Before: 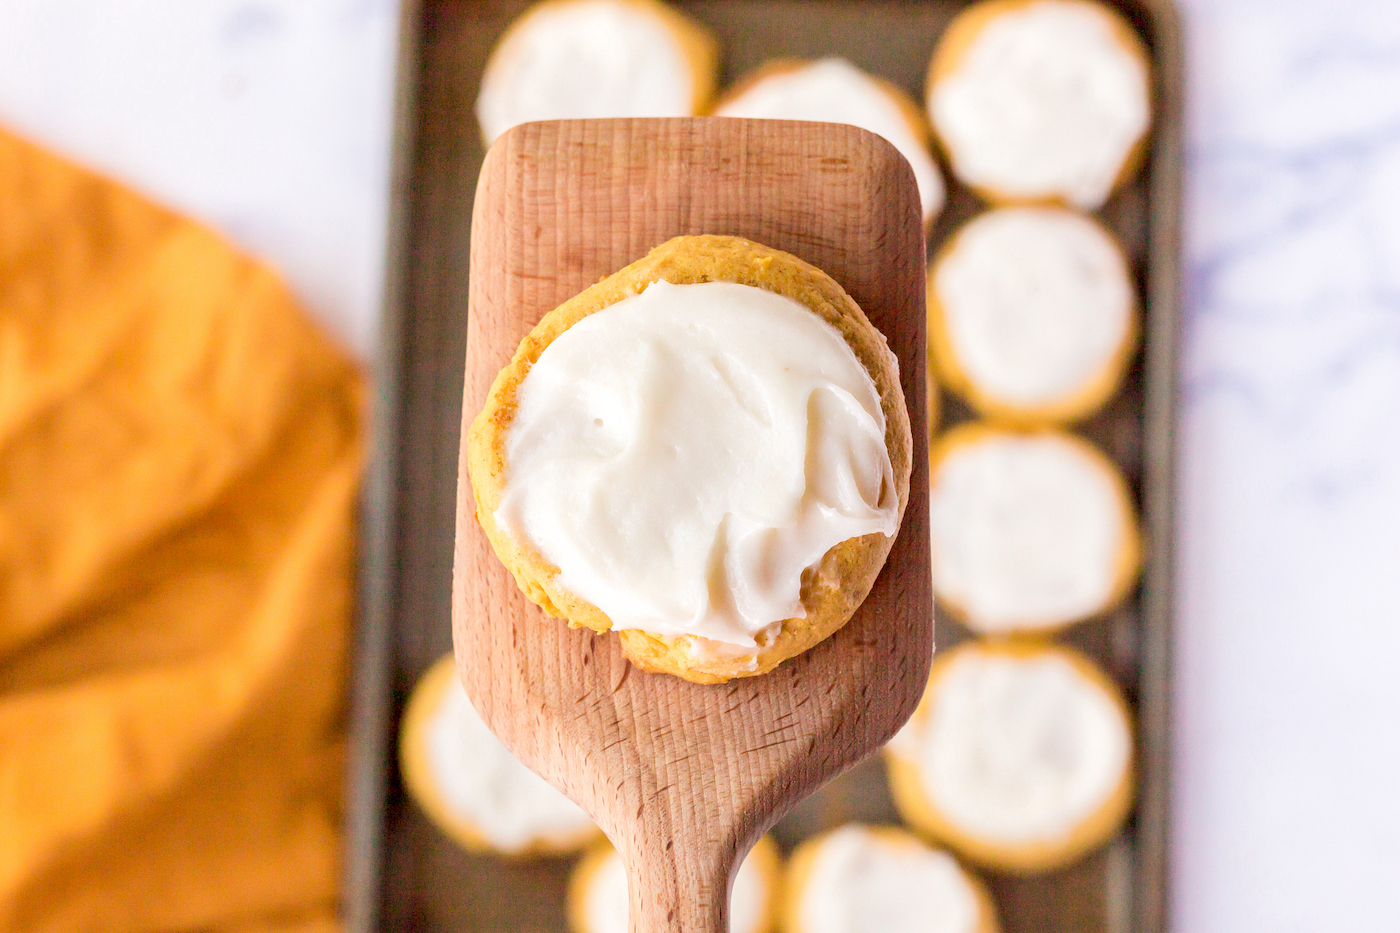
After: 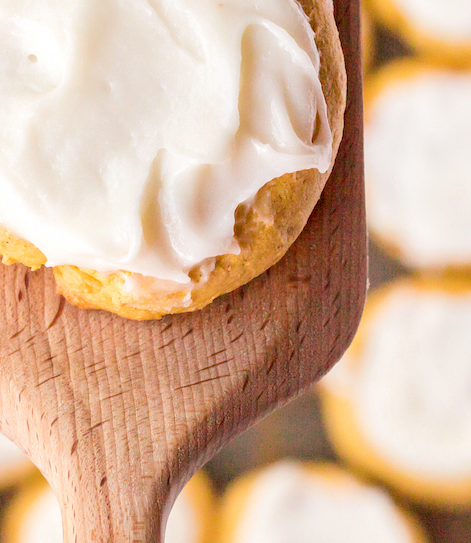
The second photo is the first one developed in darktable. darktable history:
crop: left 40.49%, top 39.078%, right 25.803%, bottom 2.668%
